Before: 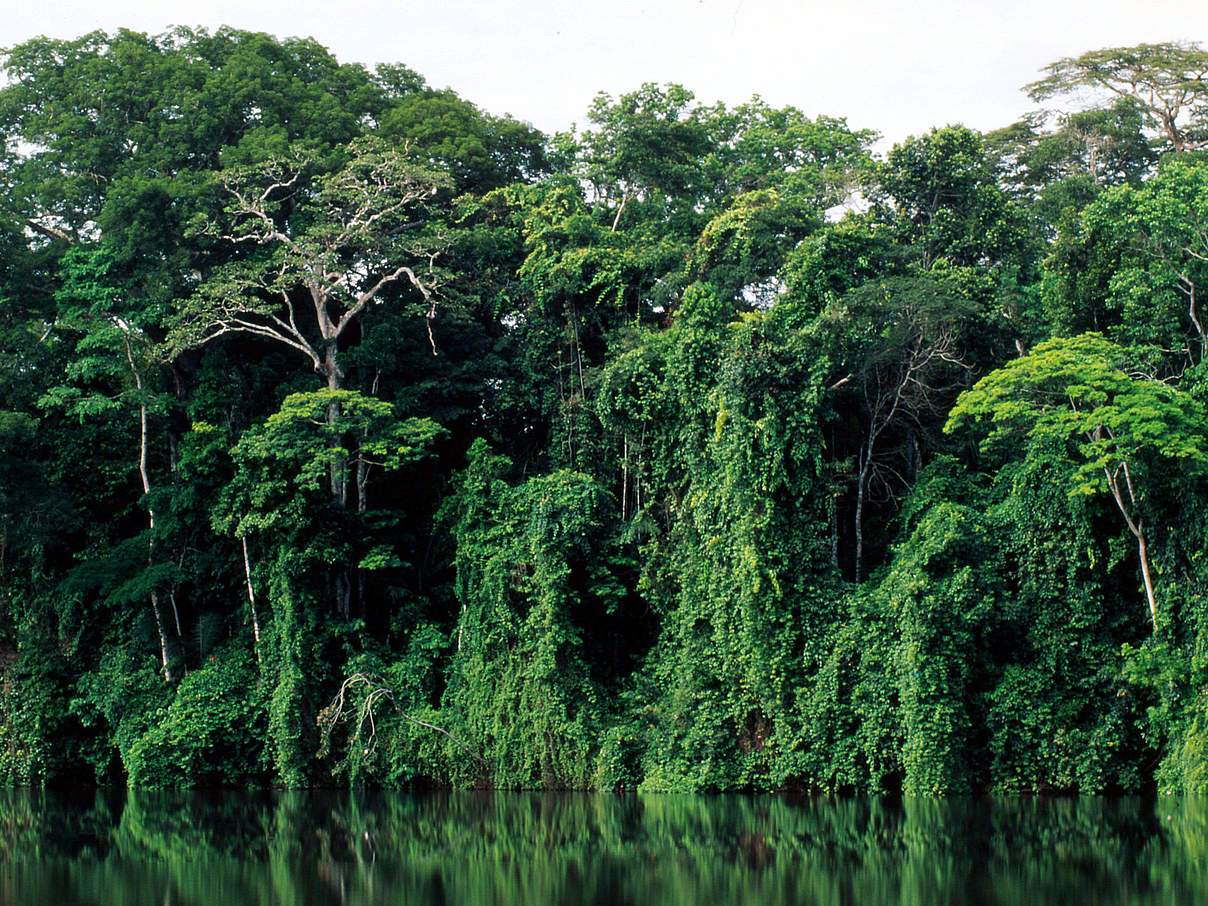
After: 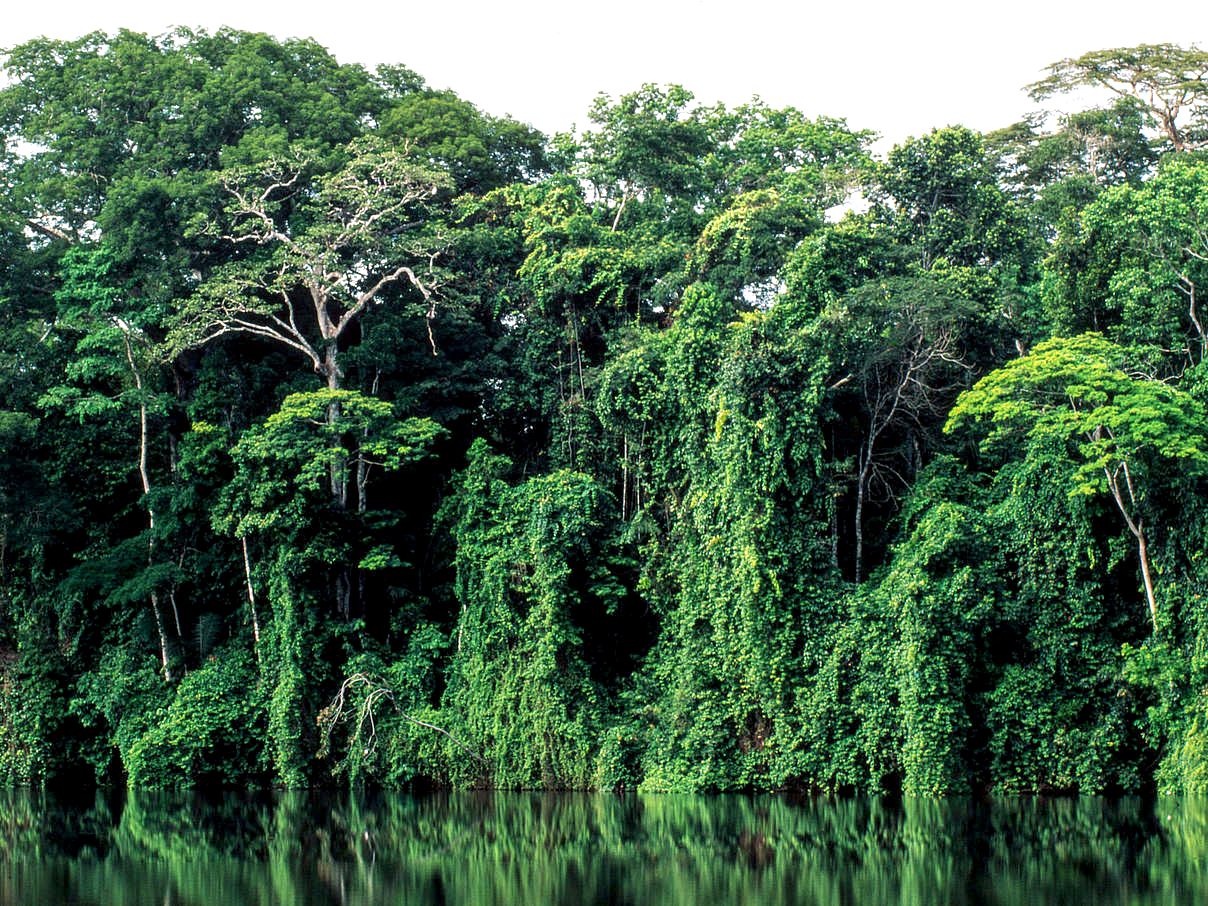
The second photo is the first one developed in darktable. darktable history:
exposure: black level correction 0.001, exposure 0.5 EV, compensate highlight preservation false
local contrast: detail 130%
